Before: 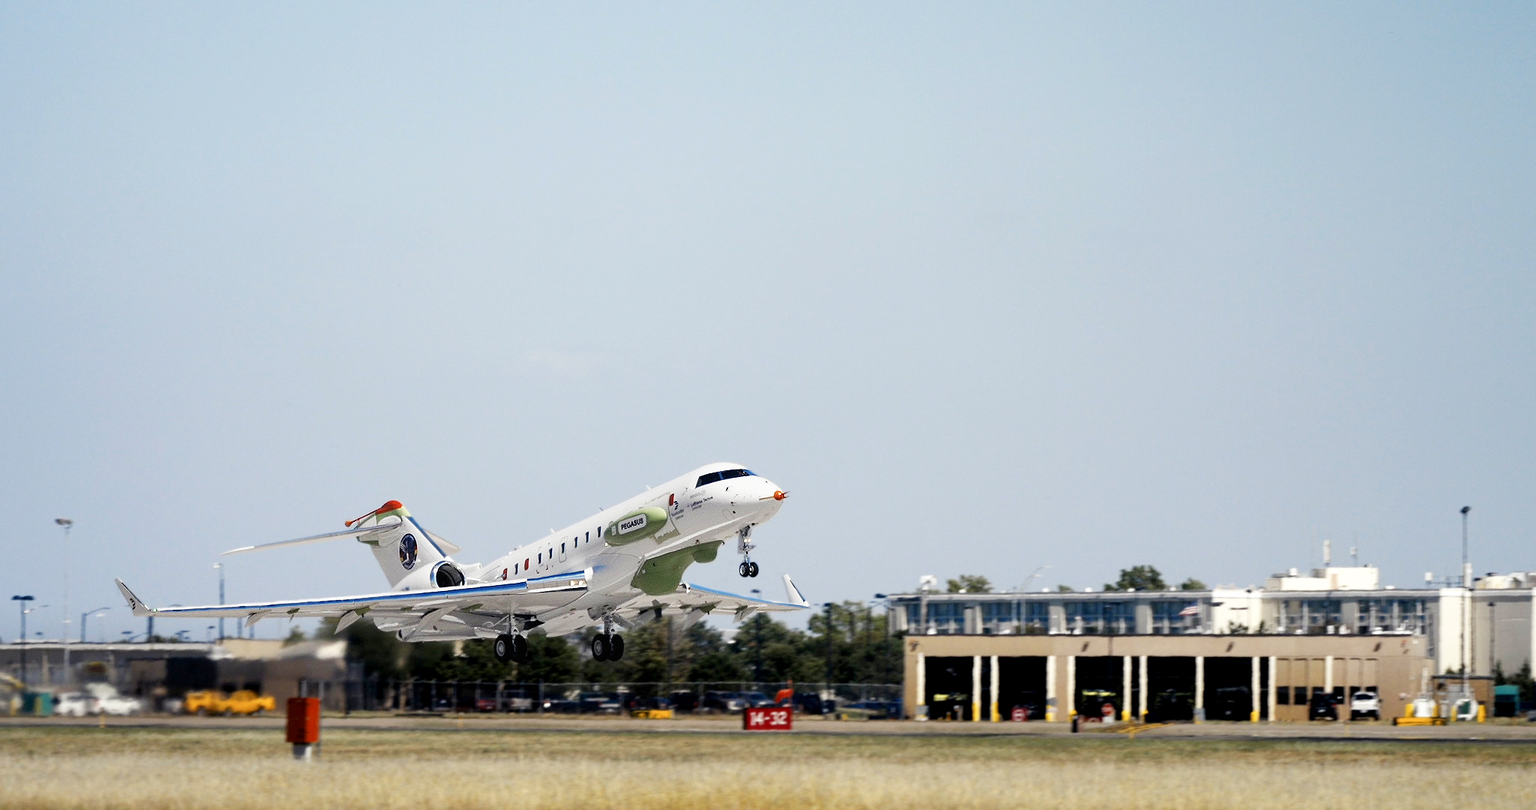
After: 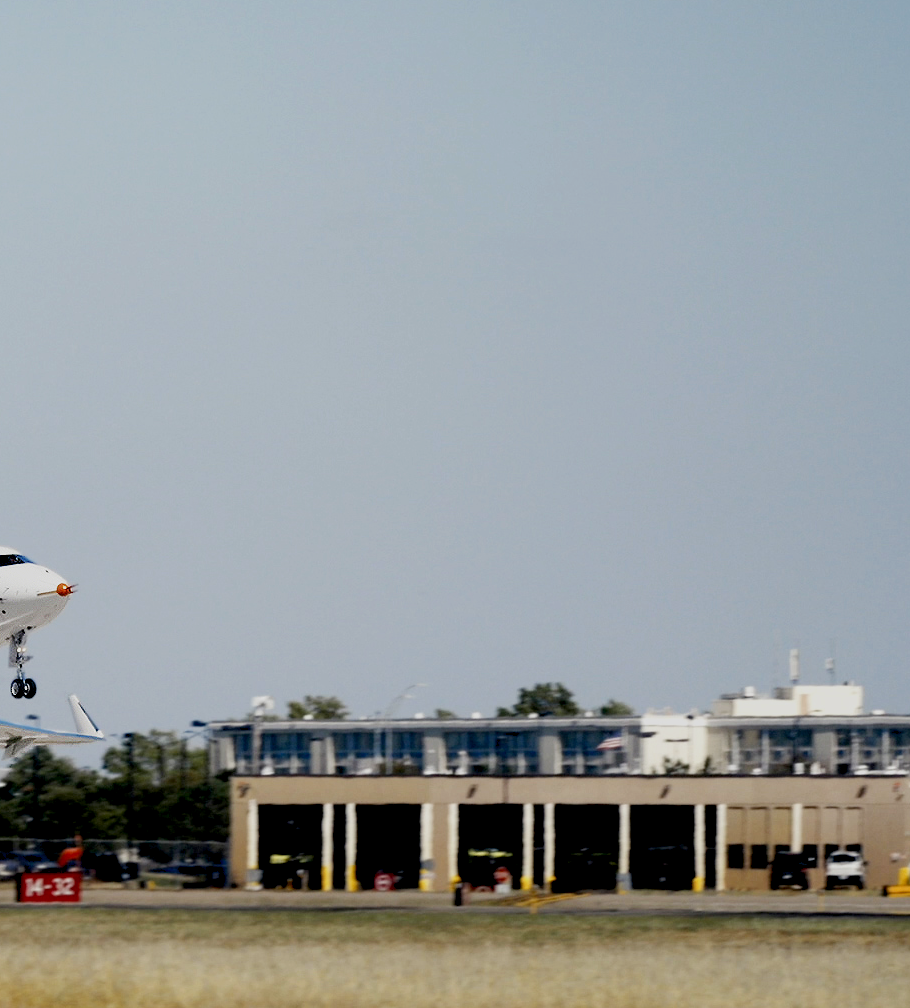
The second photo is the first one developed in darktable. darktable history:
crop: left 47.628%, top 6.643%, right 7.874%
exposure: black level correction 0.011, exposure -0.478 EV, compensate highlight preservation false
